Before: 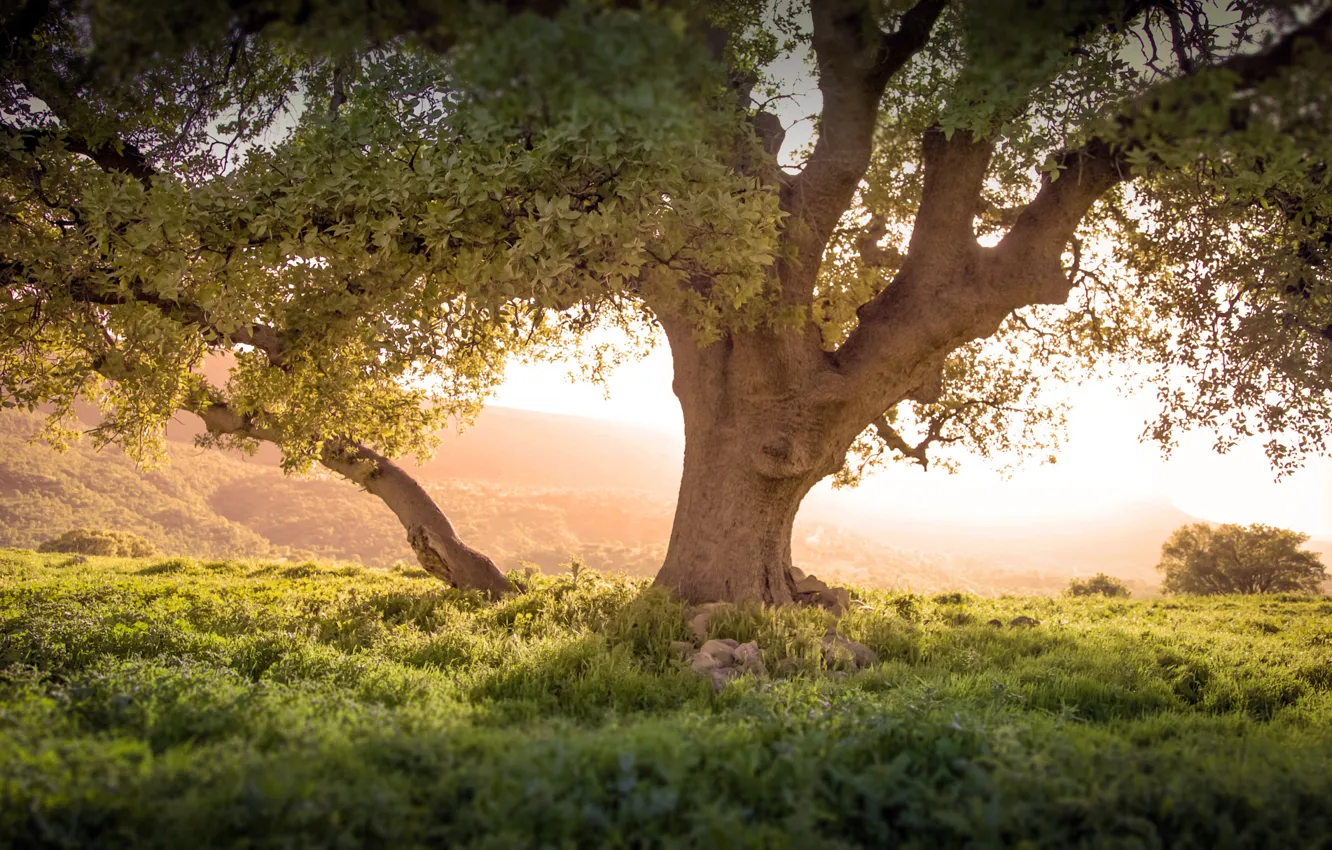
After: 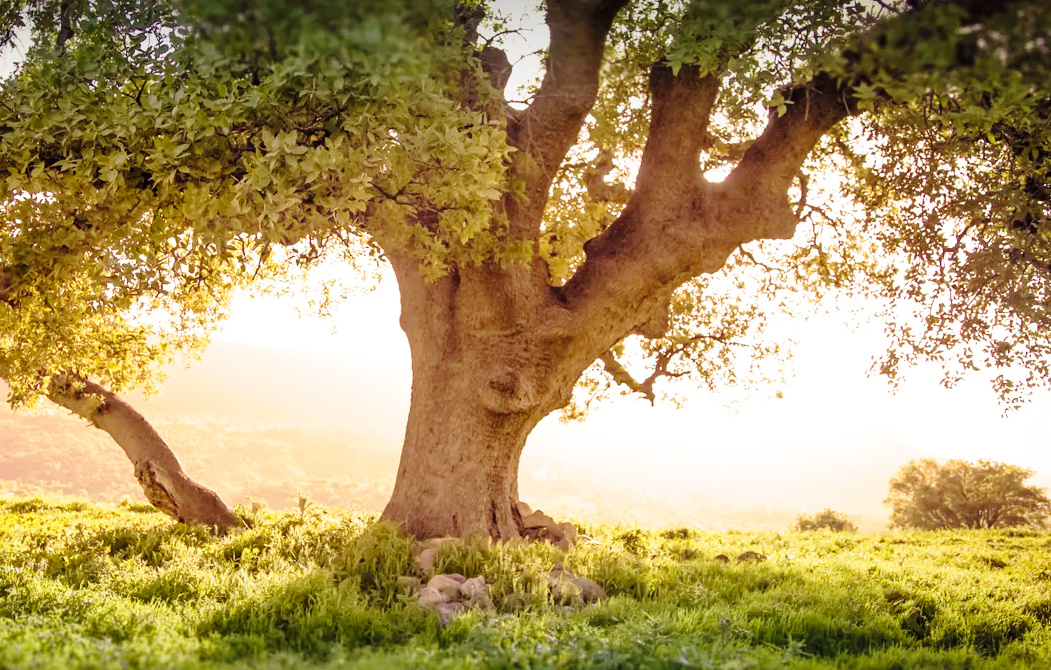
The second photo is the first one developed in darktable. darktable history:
crop and rotate: left 20.567%, top 7.79%, right 0.487%, bottom 13.358%
base curve: curves: ch0 [(0, 0) (0.028, 0.03) (0.121, 0.232) (0.46, 0.748) (0.859, 0.968) (1, 1)], preserve colors none
